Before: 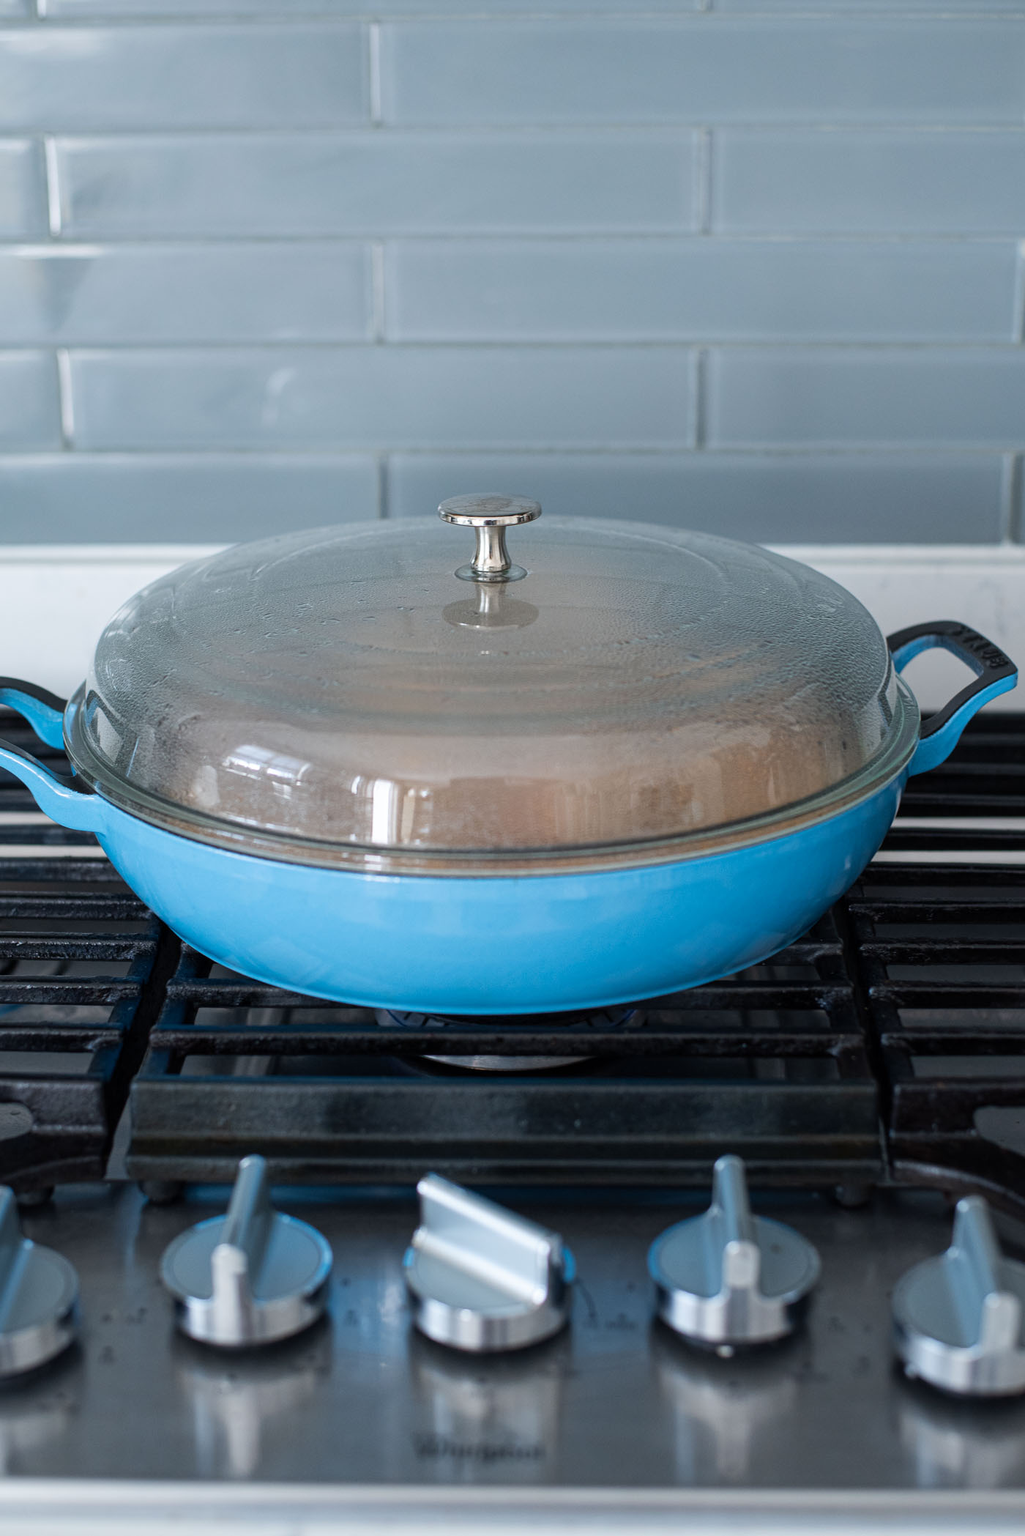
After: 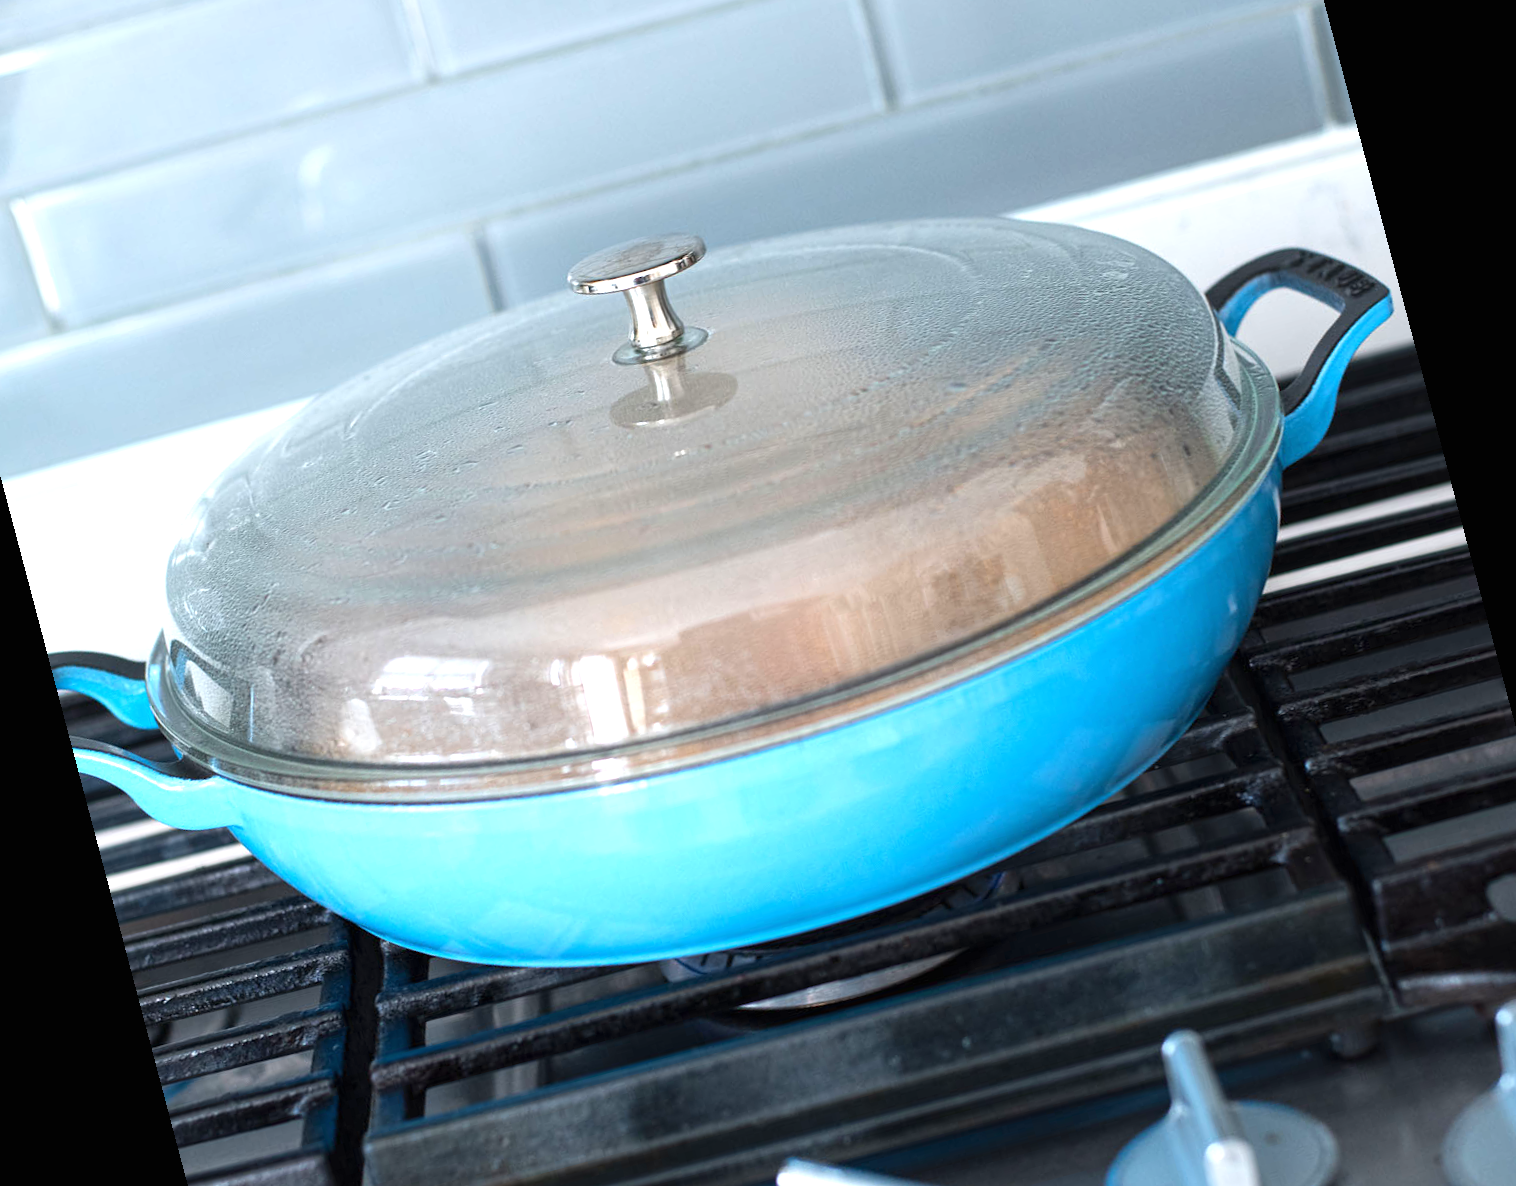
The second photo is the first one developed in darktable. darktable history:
rotate and perspective: rotation -14.8°, crop left 0.1, crop right 0.903, crop top 0.25, crop bottom 0.748
exposure: black level correction 0, exposure 1 EV, compensate highlight preservation false
